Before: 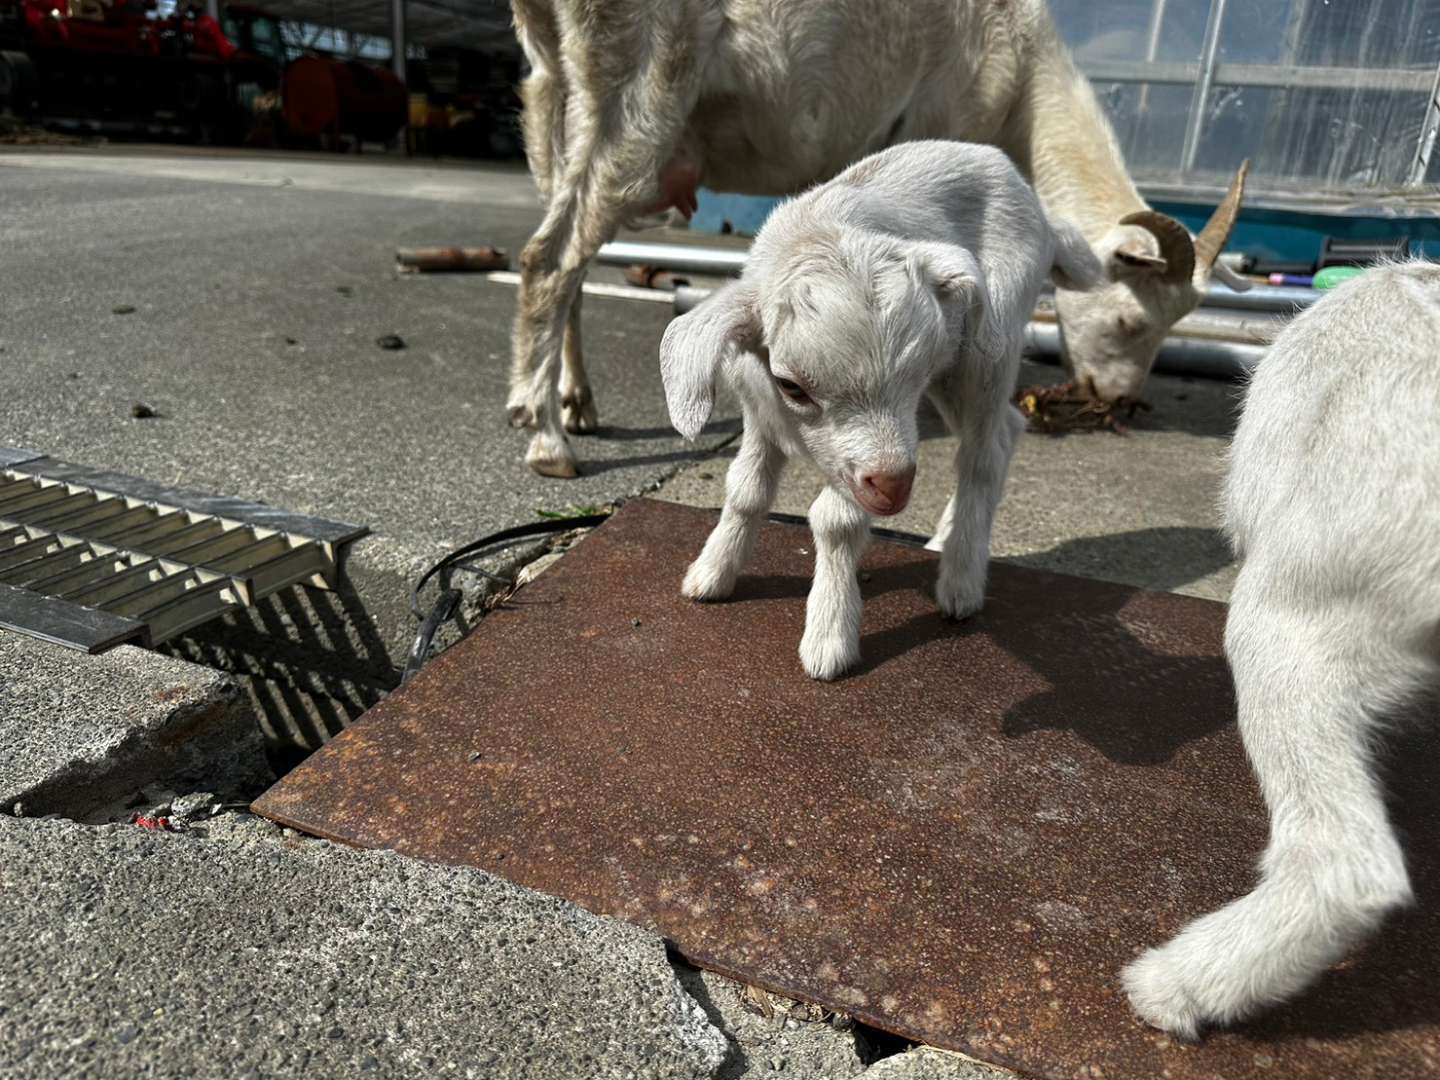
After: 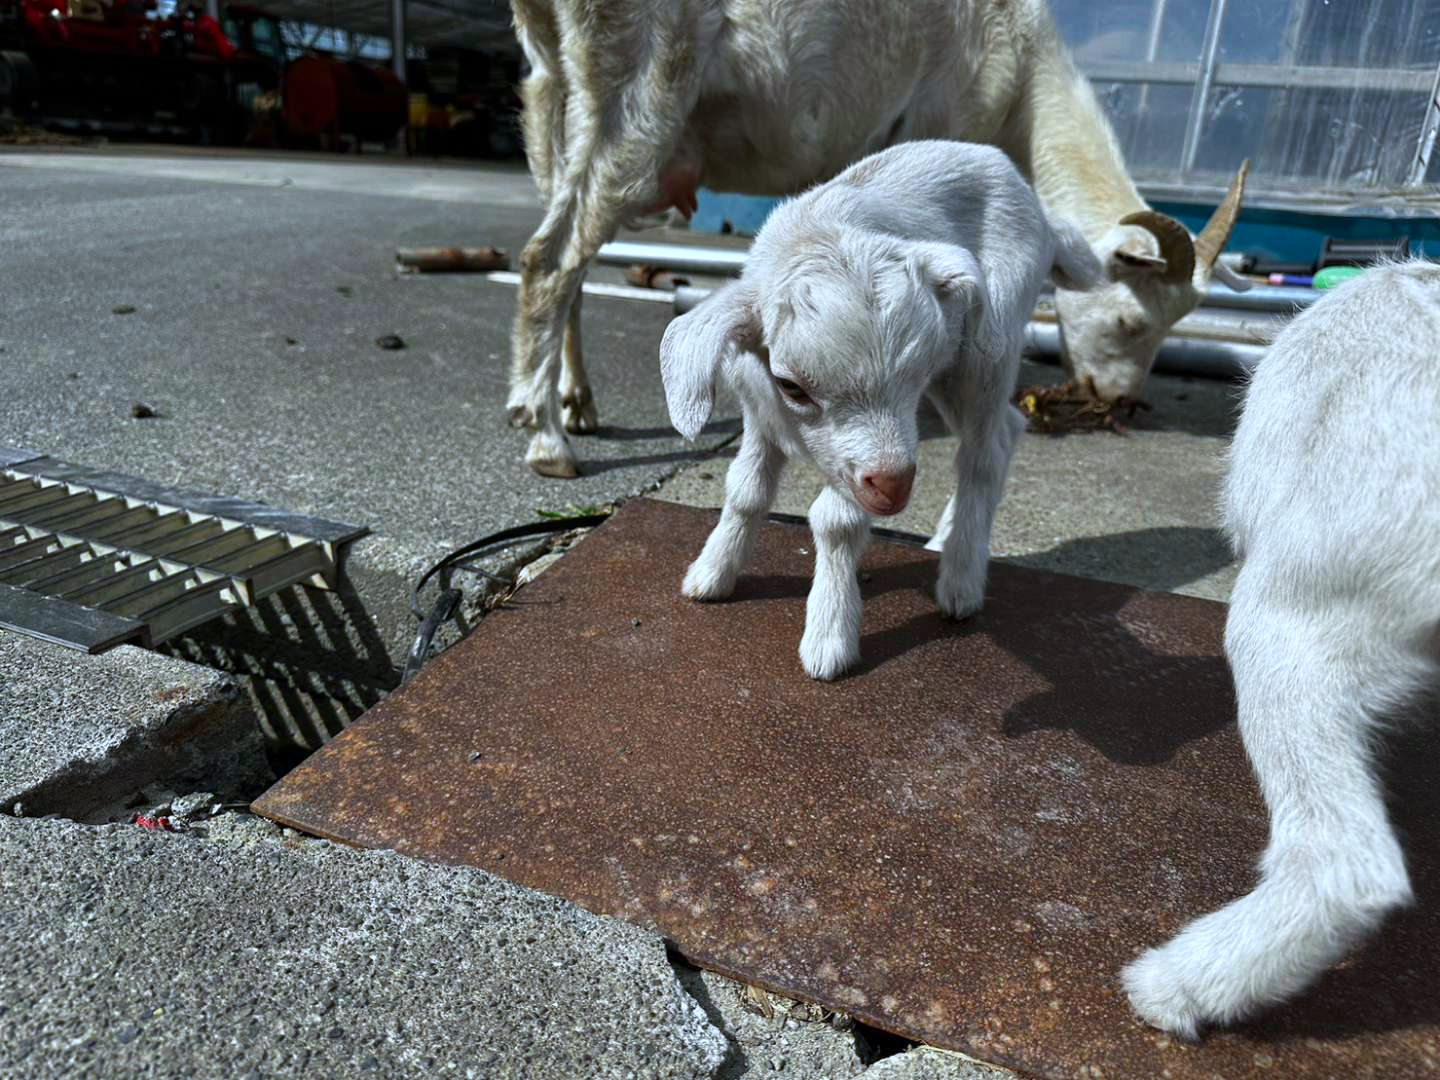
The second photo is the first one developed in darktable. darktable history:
white balance: red 0.924, blue 1.095
contrast brightness saturation: contrast 0.04, saturation 0.16
